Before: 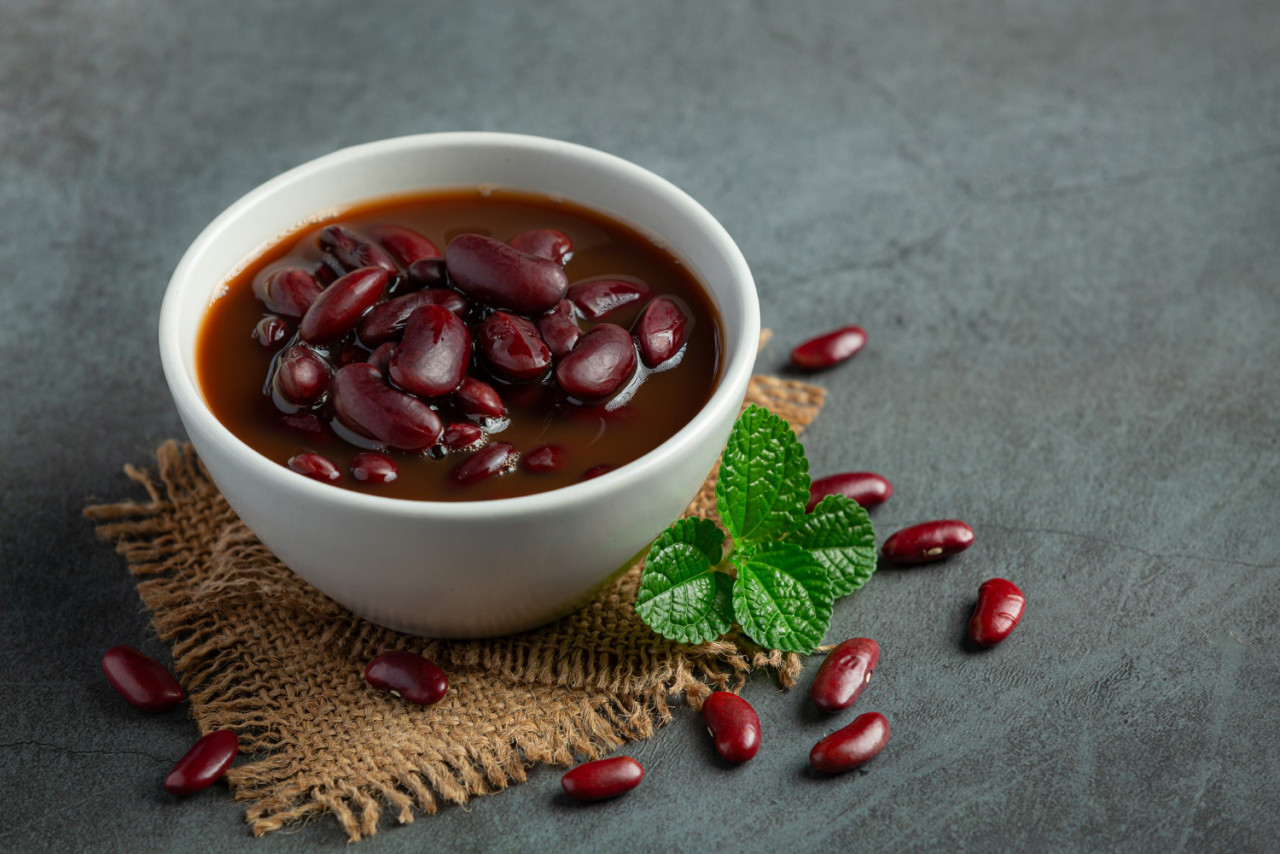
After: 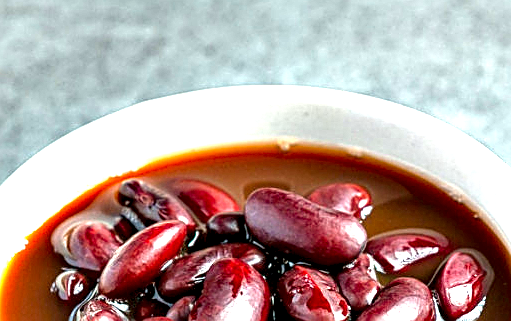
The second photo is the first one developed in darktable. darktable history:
exposure: black level correction 0.001, exposure 1.992 EV, compensate highlight preservation false
crop: left 15.736%, top 5.43%, right 44.29%, bottom 56.9%
color zones: curves: ch1 [(0, 0.513) (0.143, 0.524) (0.286, 0.511) (0.429, 0.506) (0.571, 0.503) (0.714, 0.503) (0.857, 0.508) (1, 0.513)]
contrast equalizer: y [[0.6 ×6], [0.55 ×6], [0 ×6], [0 ×6], [0 ×6]]
local contrast: on, module defaults
sharpen: amount 0.586
